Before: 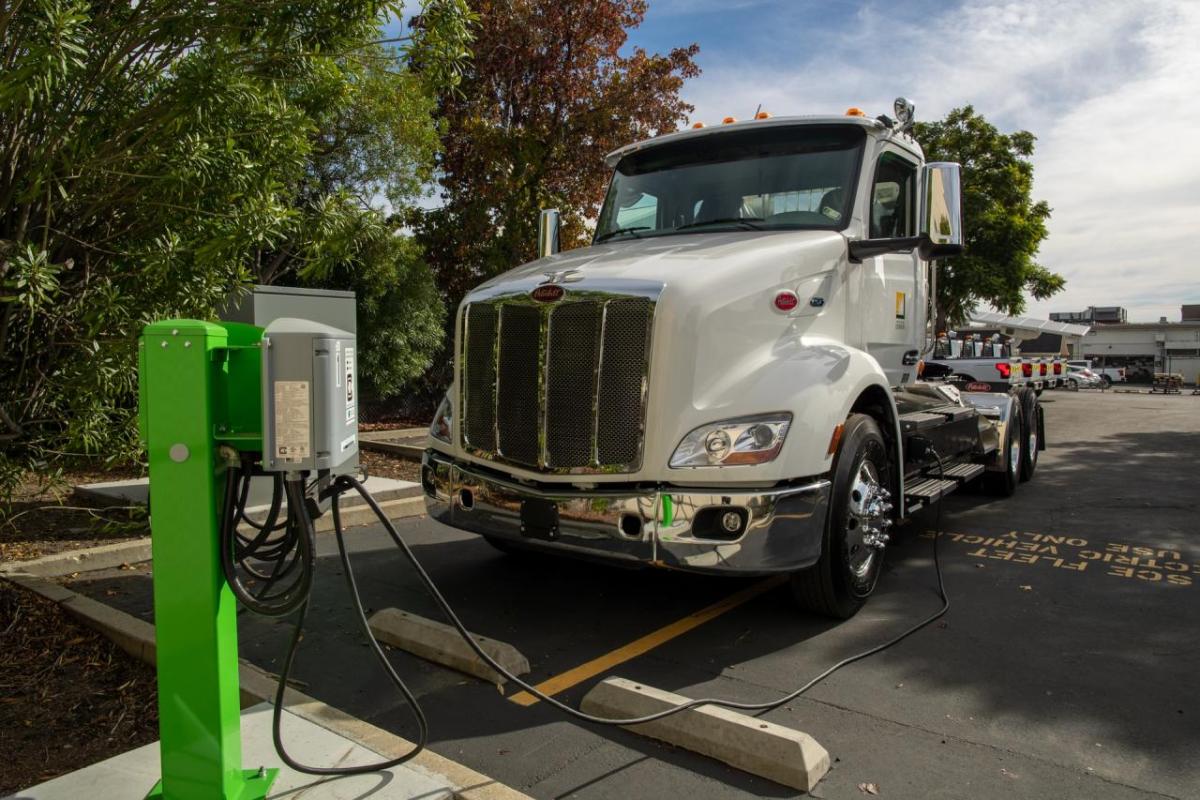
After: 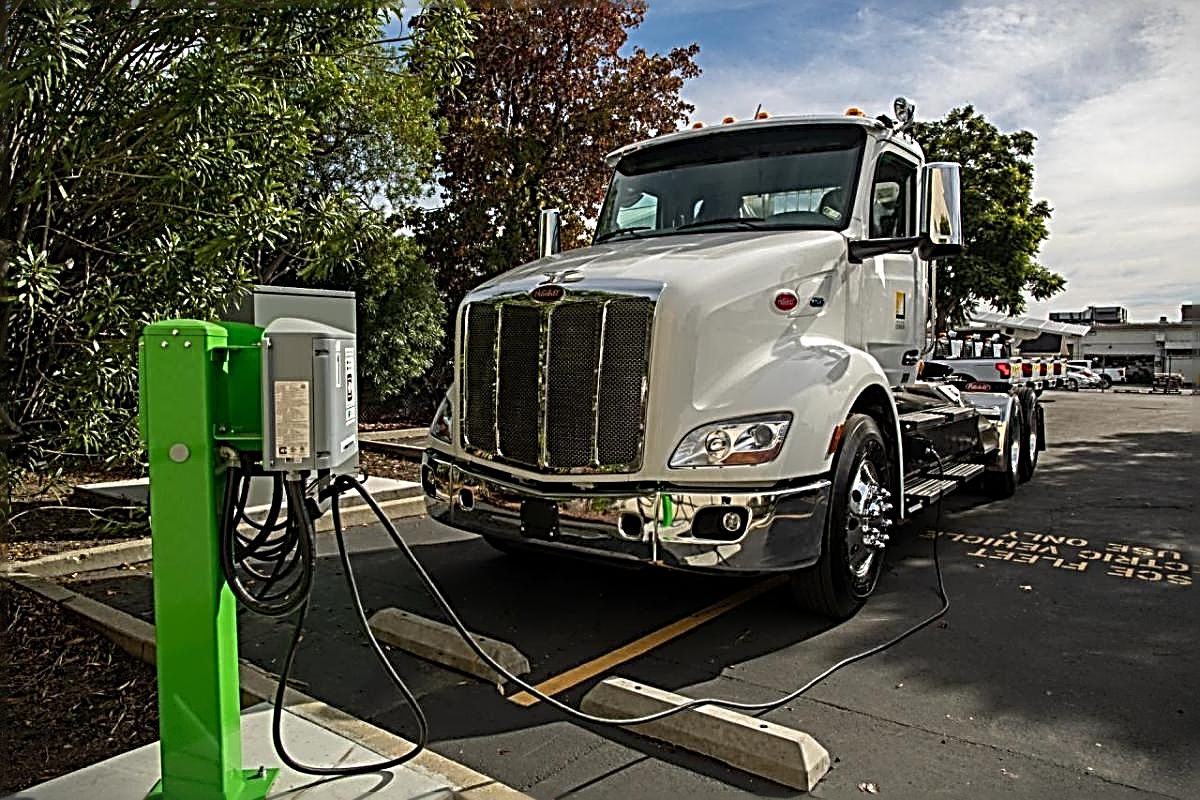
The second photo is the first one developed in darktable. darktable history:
sharpen: radius 3.158, amount 1.731
vignetting: fall-off start 100%, brightness -0.406, saturation -0.3, width/height ratio 1.324, dithering 8-bit output, unbound false
